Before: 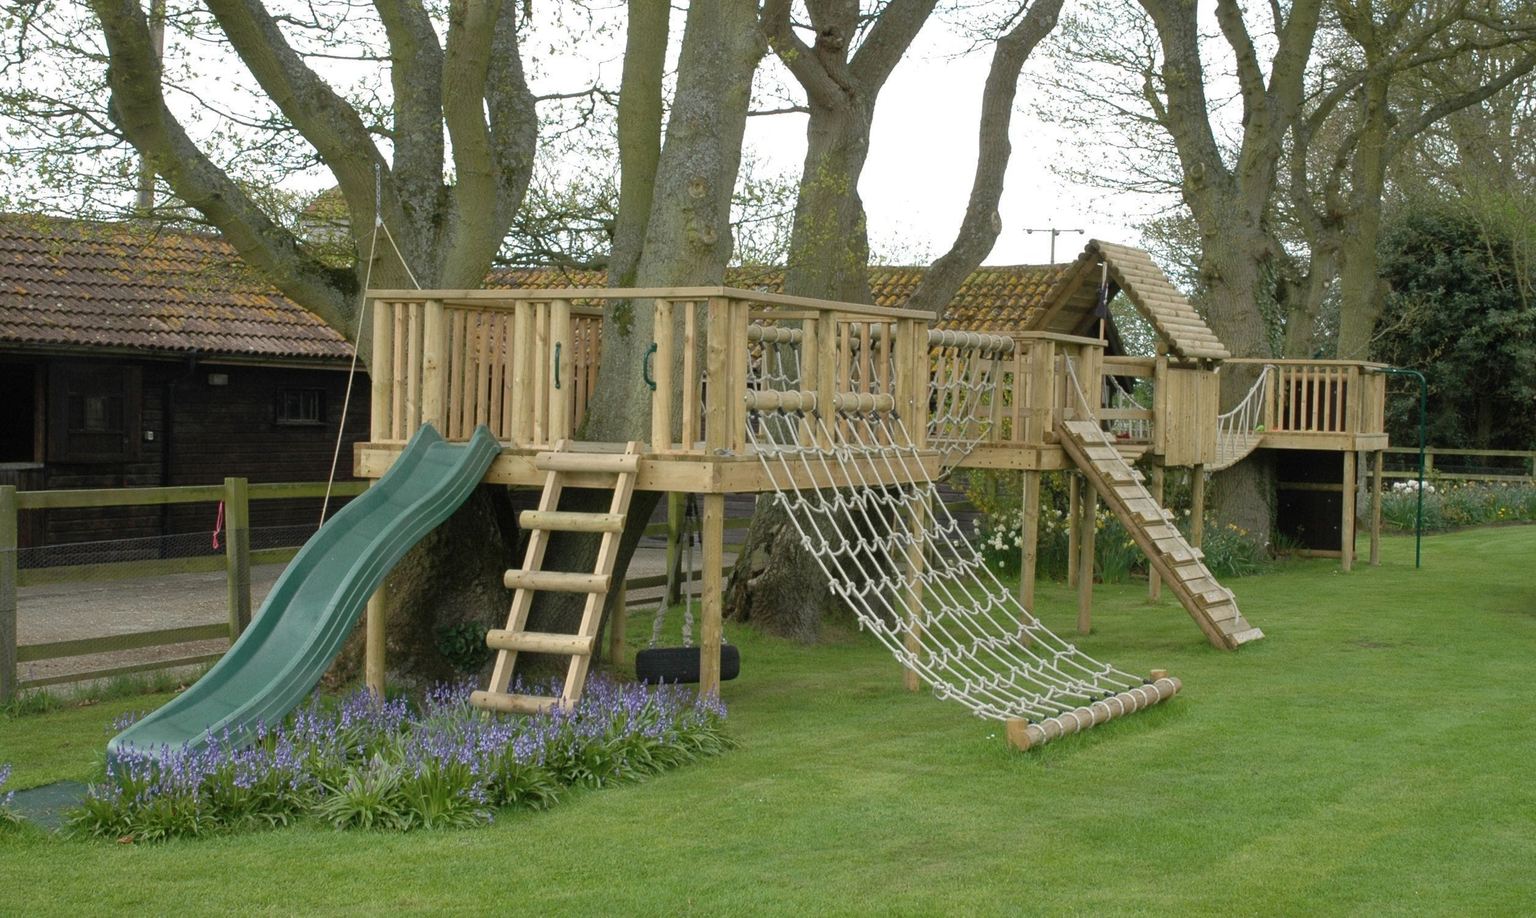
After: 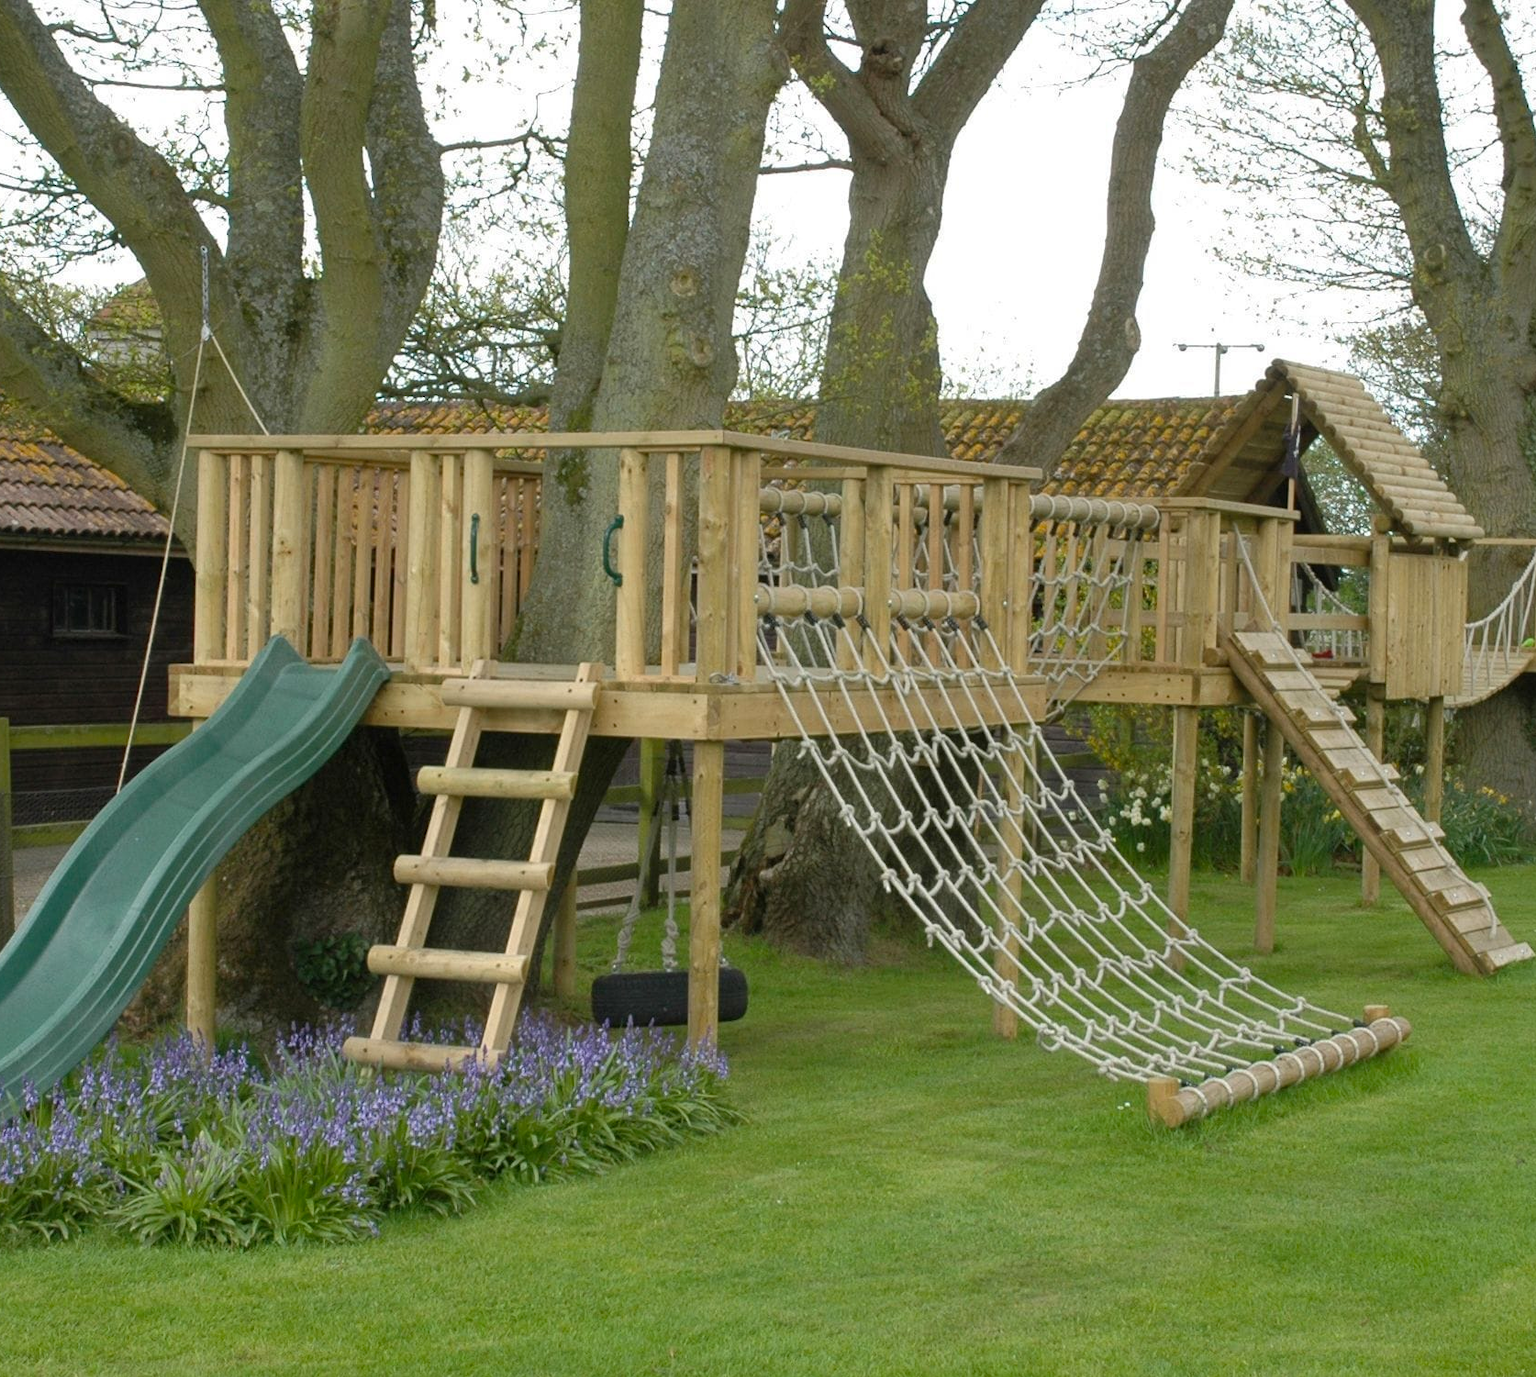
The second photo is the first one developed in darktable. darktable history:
color balance: output saturation 110%
crop and rotate: left 15.754%, right 17.579%
